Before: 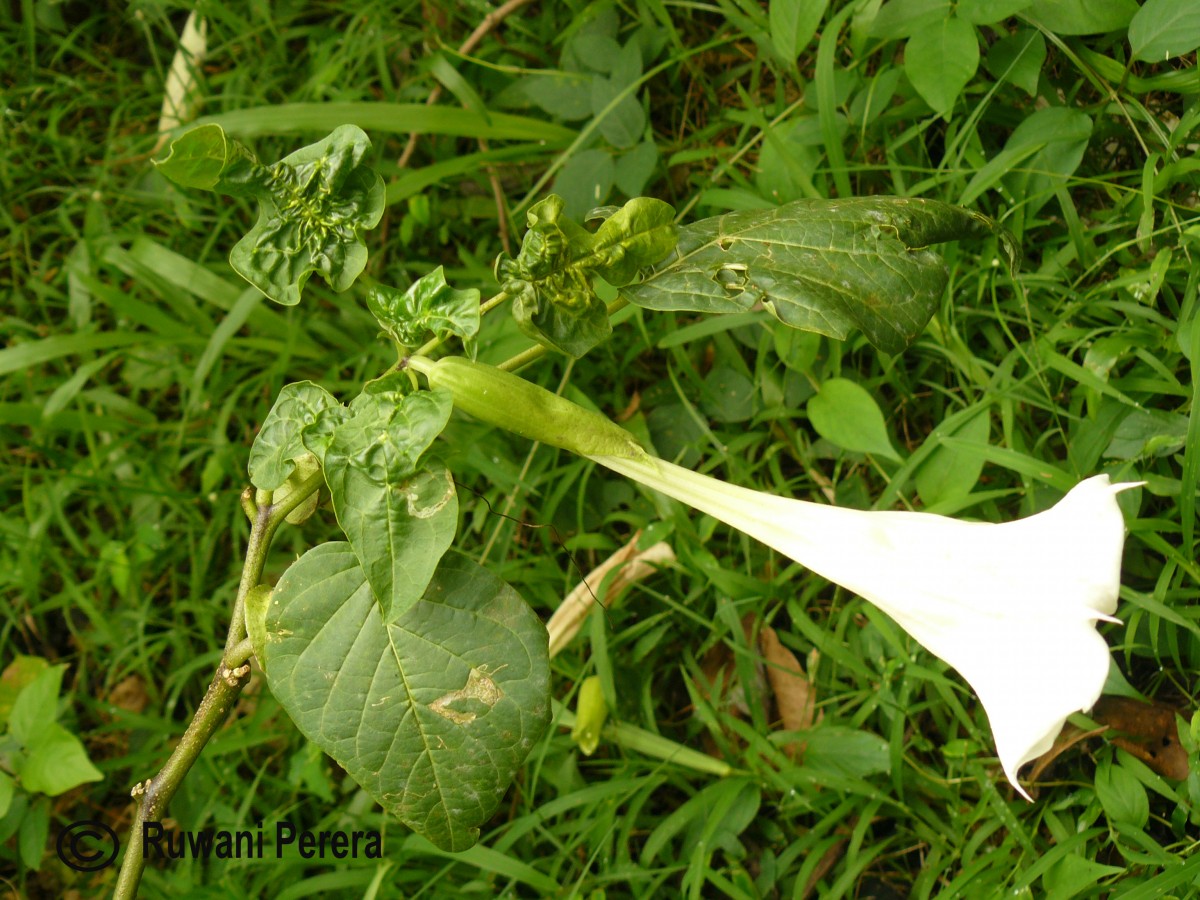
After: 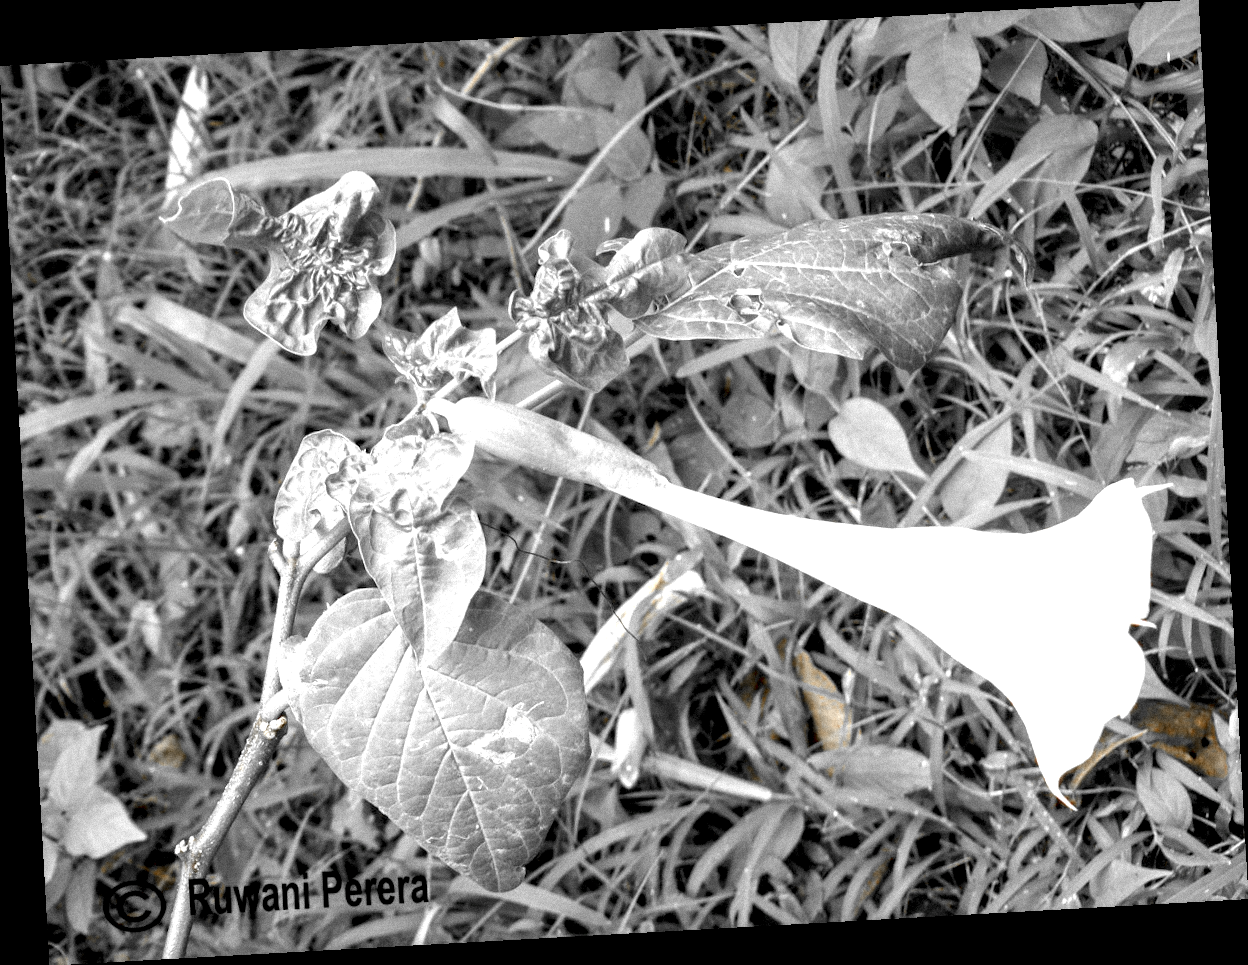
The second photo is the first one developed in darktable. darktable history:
exposure: black level correction 0.008, exposure 0.979 EV, compensate highlight preservation false
color zones: curves: ch0 [(0, 0.497) (0.096, 0.361) (0.221, 0.538) (0.429, 0.5) (0.571, 0.5) (0.714, 0.5) (0.857, 0.5) (1, 0.497)]; ch1 [(0, 0.5) (0.143, 0.5) (0.257, -0.002) (0.429, 0.04) (0.571, -0.001) (0.714, -0.015) (0.857, 0.024) (1, 0.5)]
rotate and perspective: rotation -3.18°, automatic cropping off
grain: mid-tones bias 0%
local contrast: detail 130%
